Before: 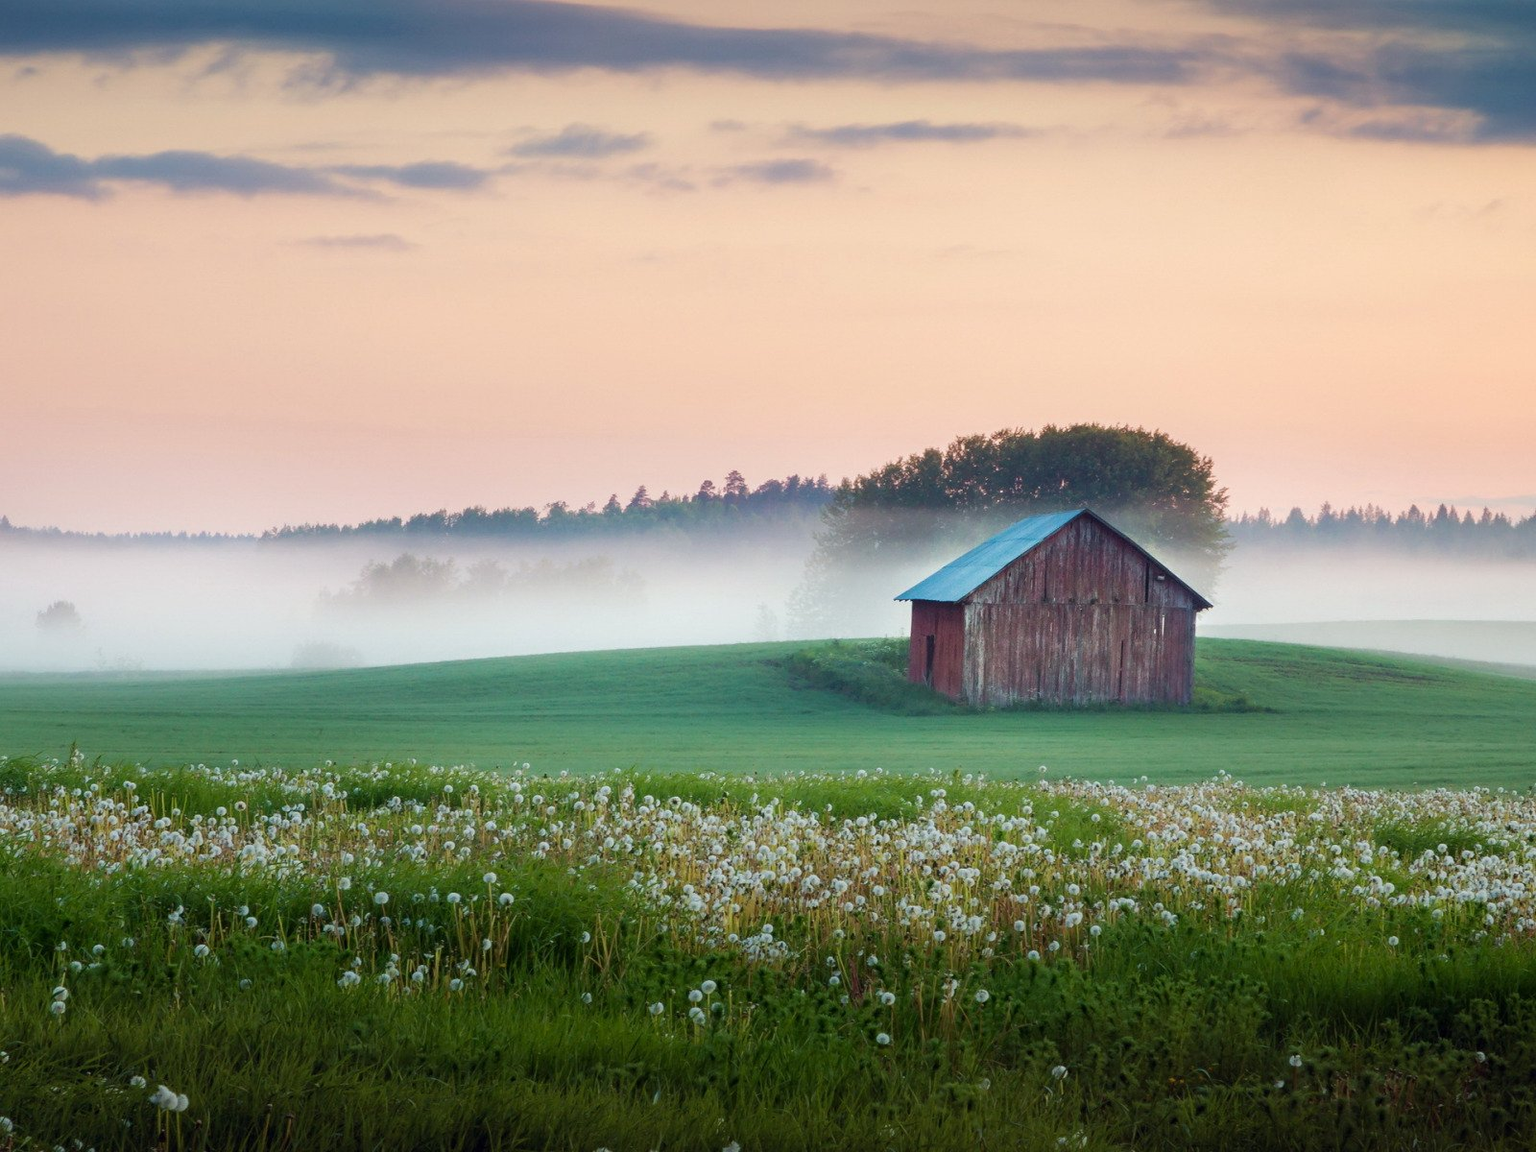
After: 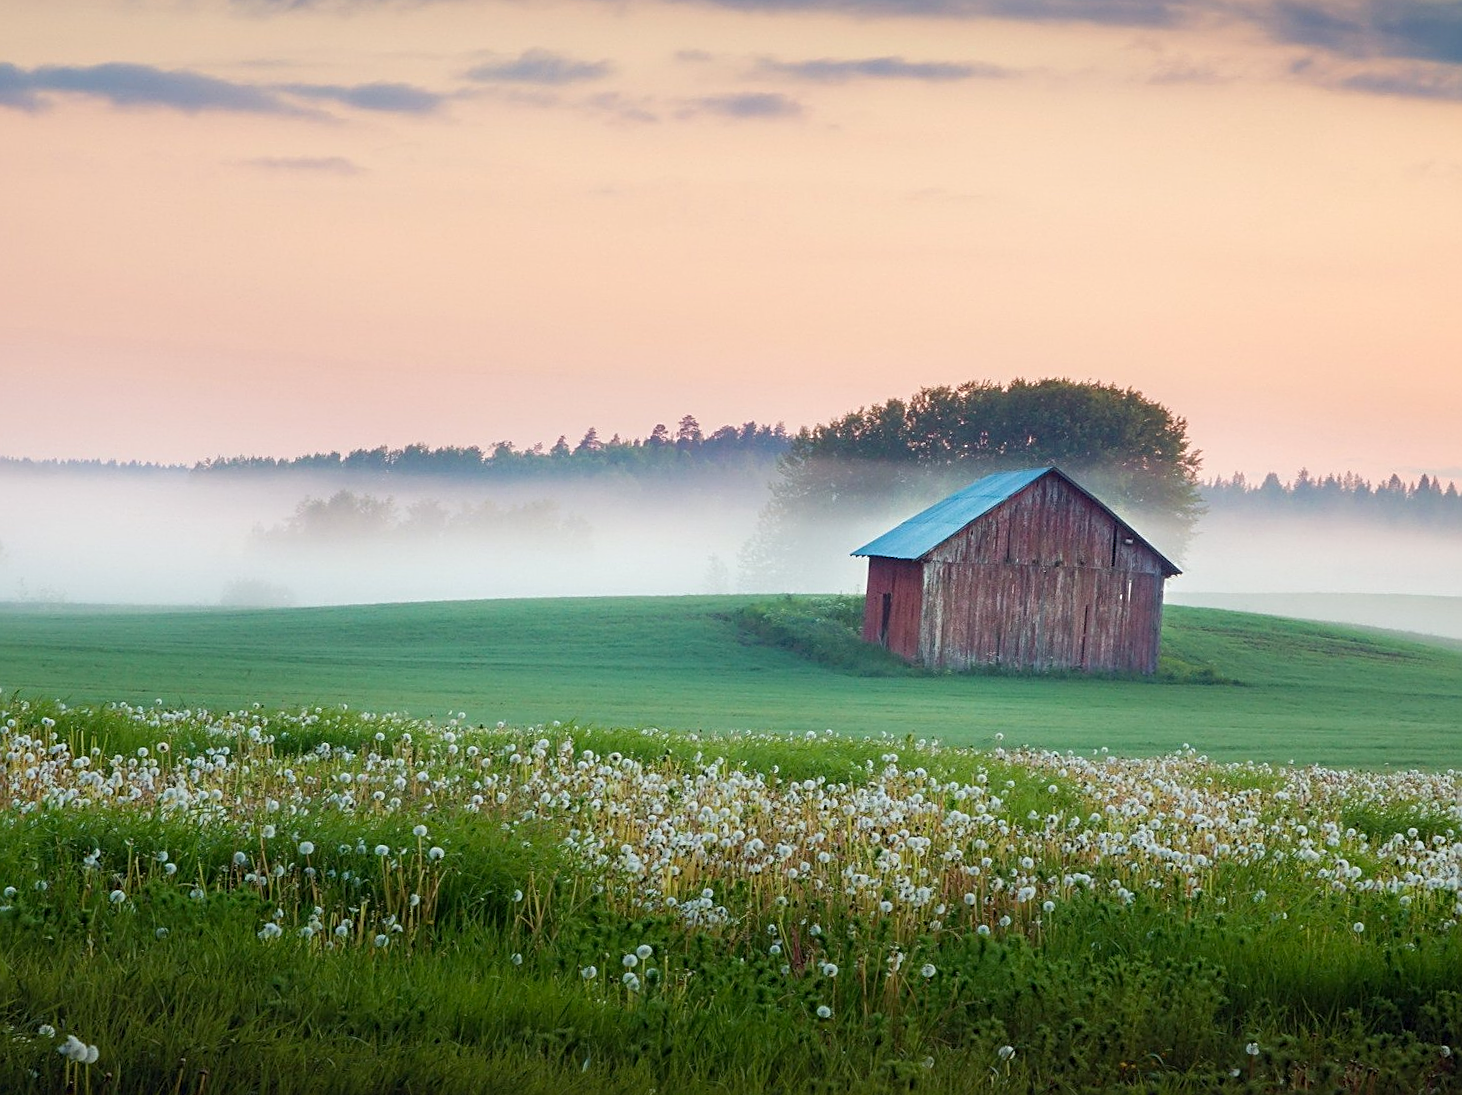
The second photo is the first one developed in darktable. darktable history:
sharpen: amount 0.557
levels: levels [0, 0.478, 1]
crop and rotate: angle -1.89°, left 3.092%, top 4.334%, right 1.512%, bottom 0.421%
